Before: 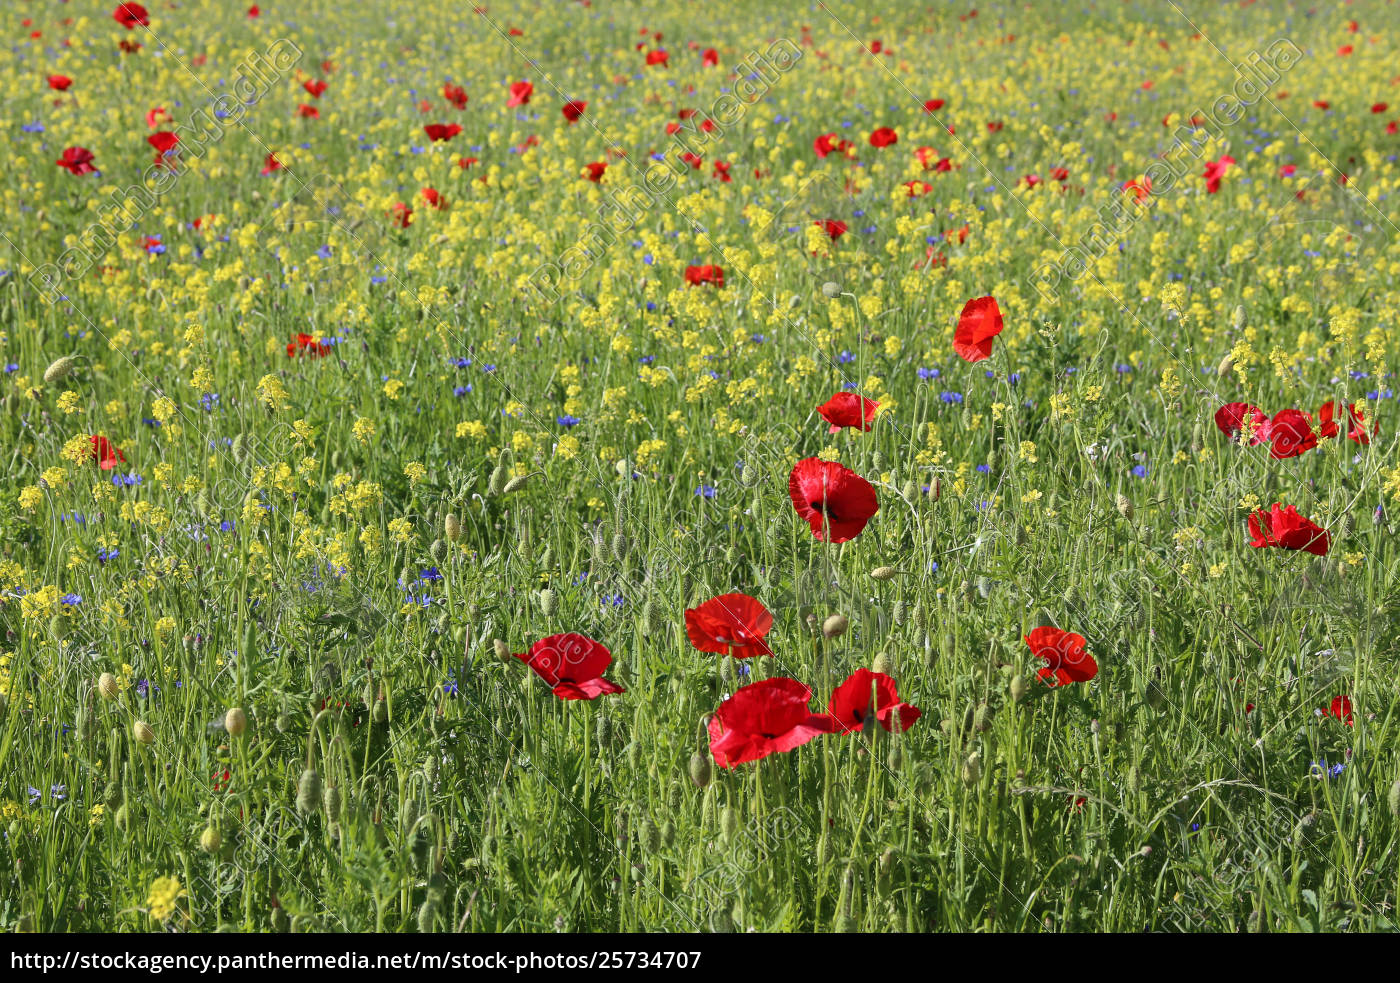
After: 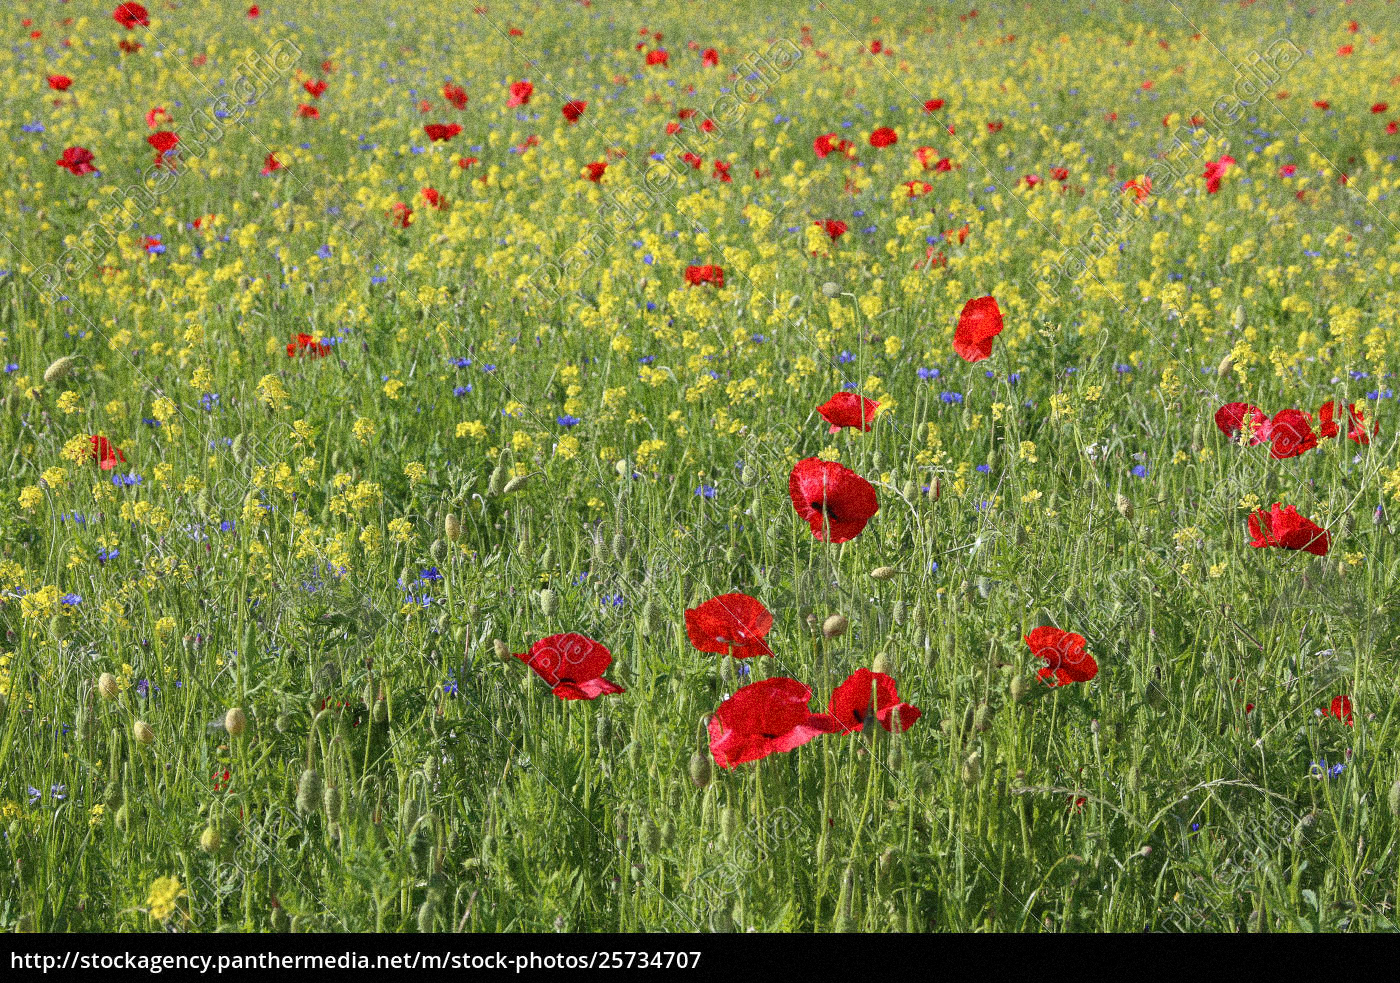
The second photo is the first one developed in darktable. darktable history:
rgb curve: curves: ch0 [(0, 0) (0.053, 0.068) (0.122, 0.128) (1, 1)]
grain: coarseness 14.49 ISO, strength 48.04%, mid-tones bias 35%
